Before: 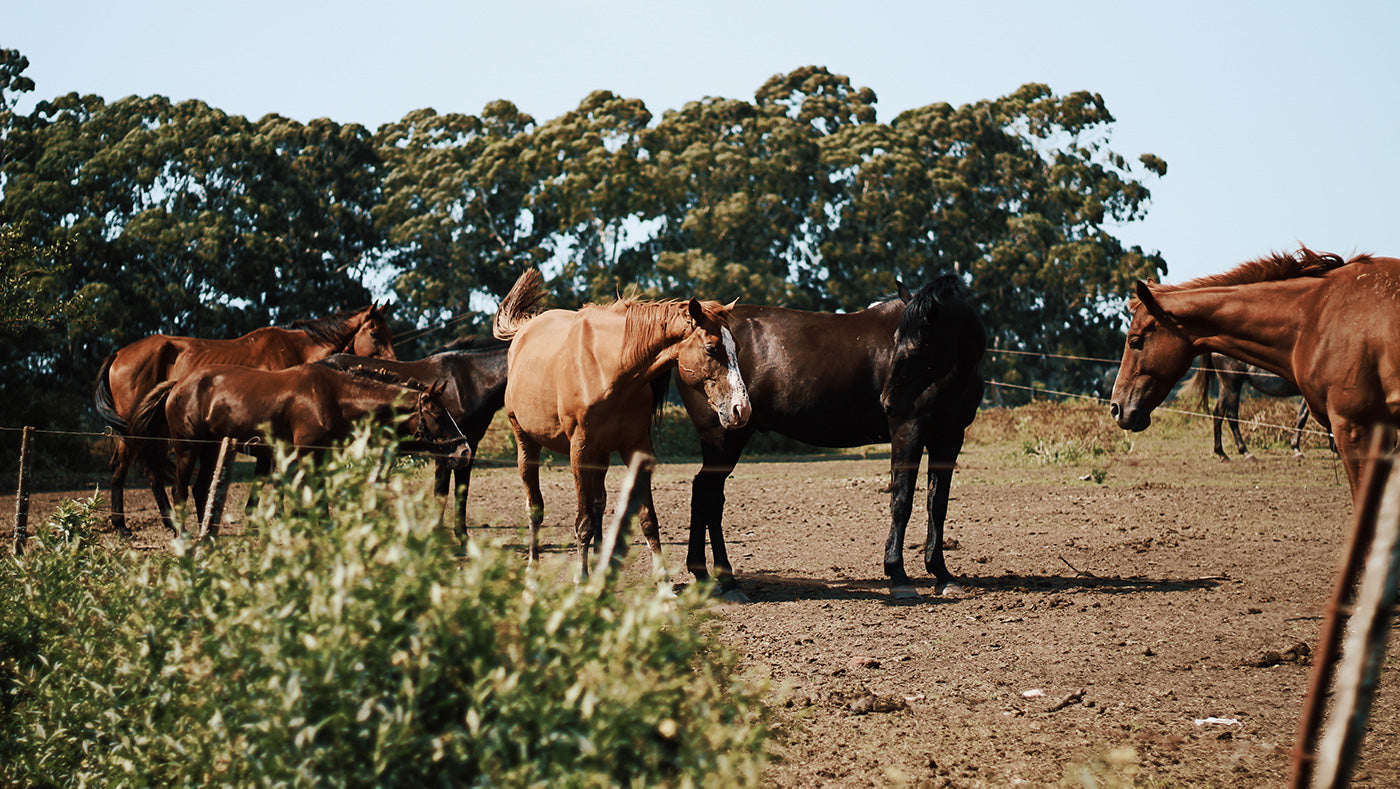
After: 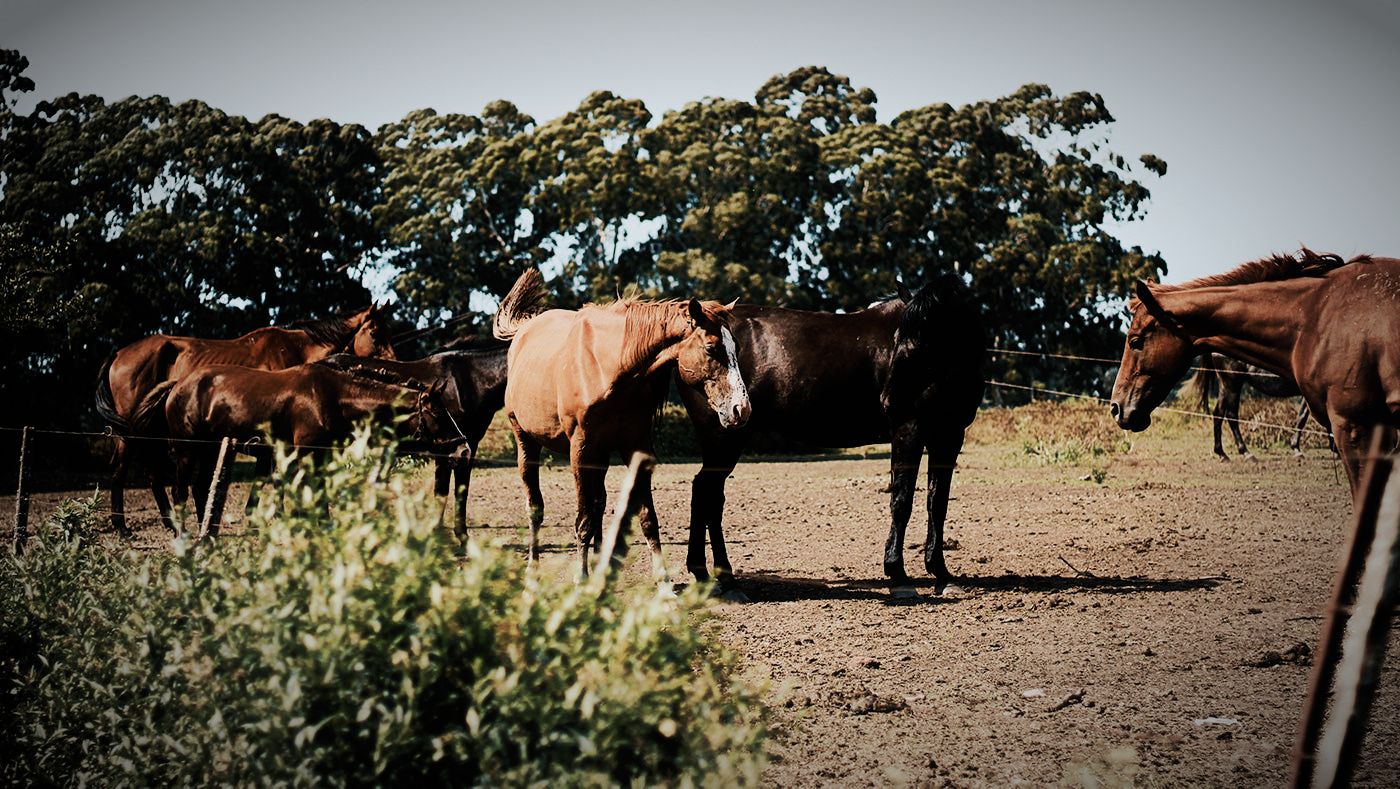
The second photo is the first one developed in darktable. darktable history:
vignetting: fall-off start 67.5%, fall-off radius 67.23%, brightness -0.813, automatic ratio true
filmic rgb: black relative exposure -7.65 EV, white relative exposure 4.56 EV, hardness 3.61, contrast 1.05
contrast equalizer: y [[0.5, 0.486, 0.447, 0.446, 0.489, 0.5], [0.5 ×6], [0.5 ×6], [0 ×6], [0 ×6]]
tone equalizer: -8 EV -0.75 EV, -7 EV -0.7 EV, -6 EV -0.6 EV, -5 EV -0.4 EV, -3 EV 0.4 EV, -2 EV 0.6 EV, -1 EV 0.7 EV, +0 EV 0.75 EV, edges refinement/feathering 500, mask exposure compensation -1.57 EV, preserve details no
